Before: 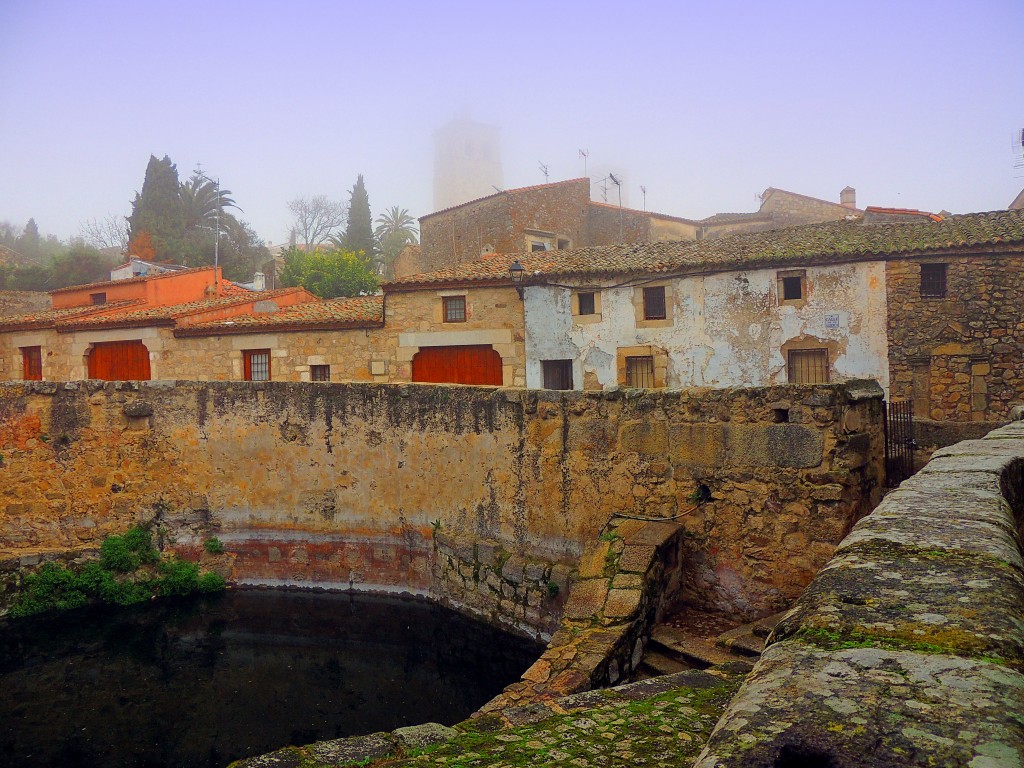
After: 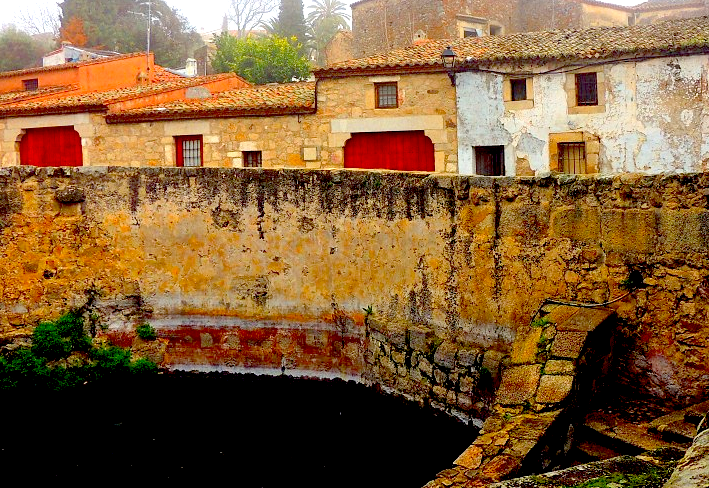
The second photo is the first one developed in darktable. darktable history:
crop: left 6.643%, top 27.983%, right 24.107%, bottom 8.399%
exposure: black level correction 0.036, exposure 0.9 EV, compensate highlight preservation false
